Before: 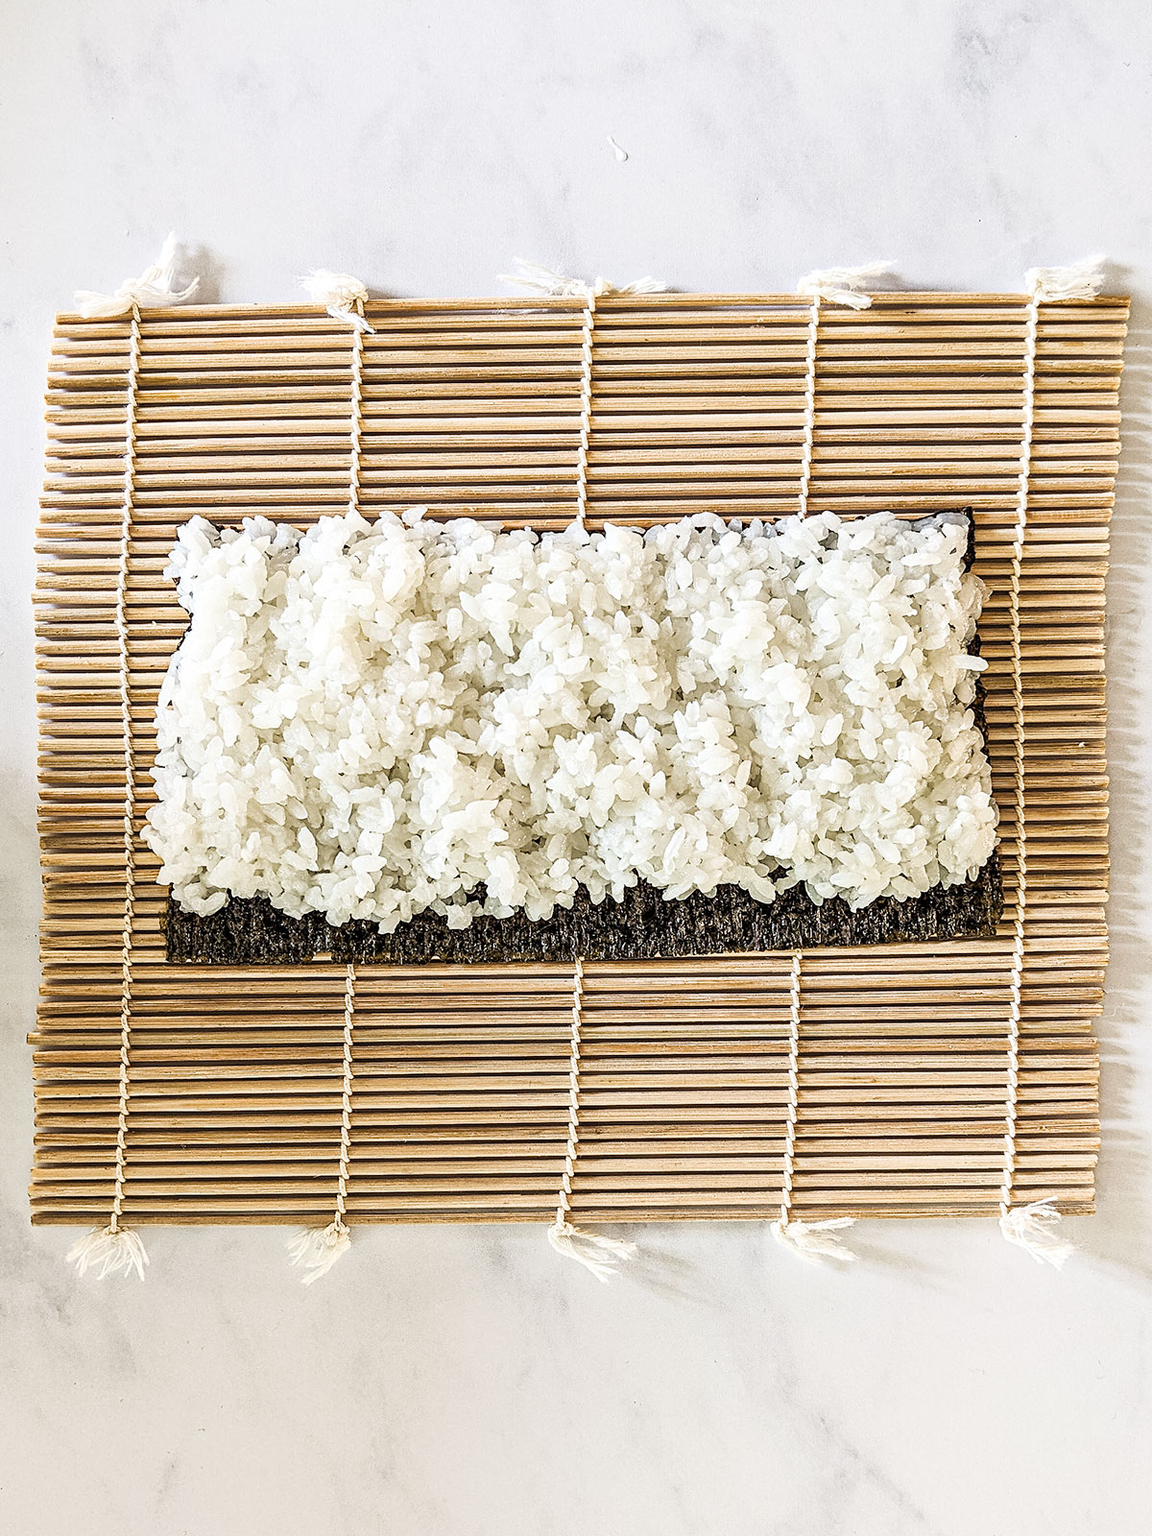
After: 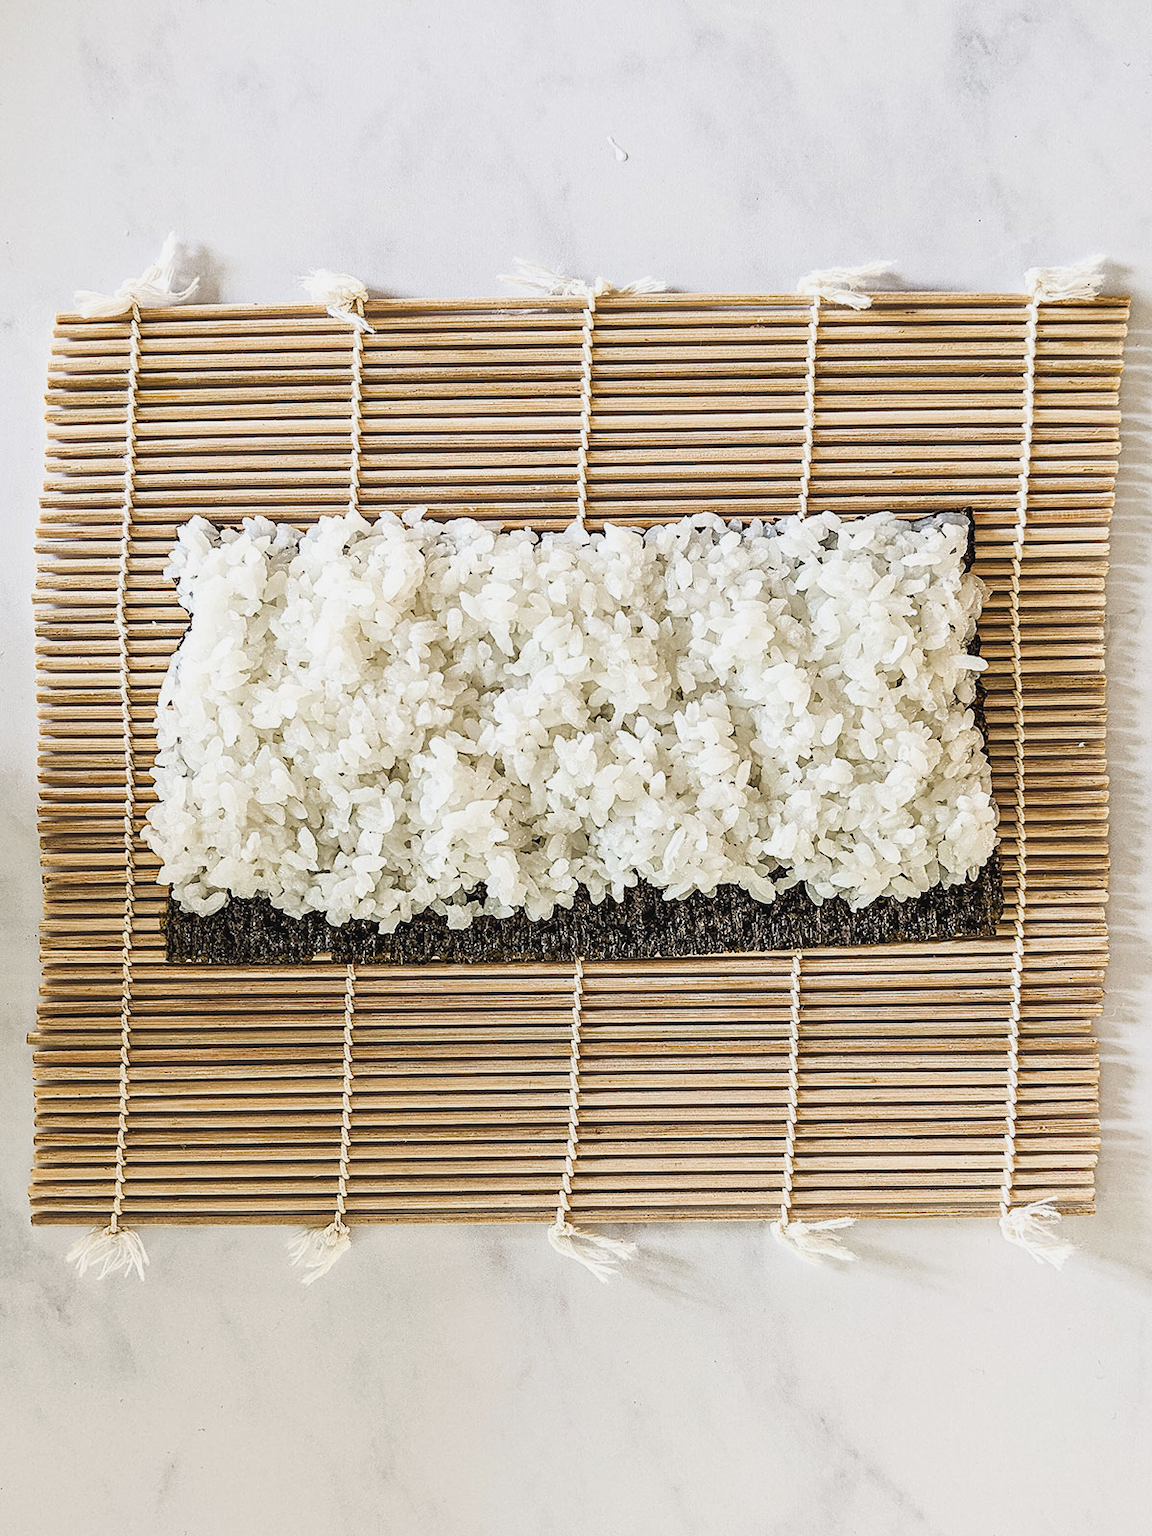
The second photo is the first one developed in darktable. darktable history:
contrast brightness saturation: contrast -0.087, brightness -0.035, saturation -0.11
